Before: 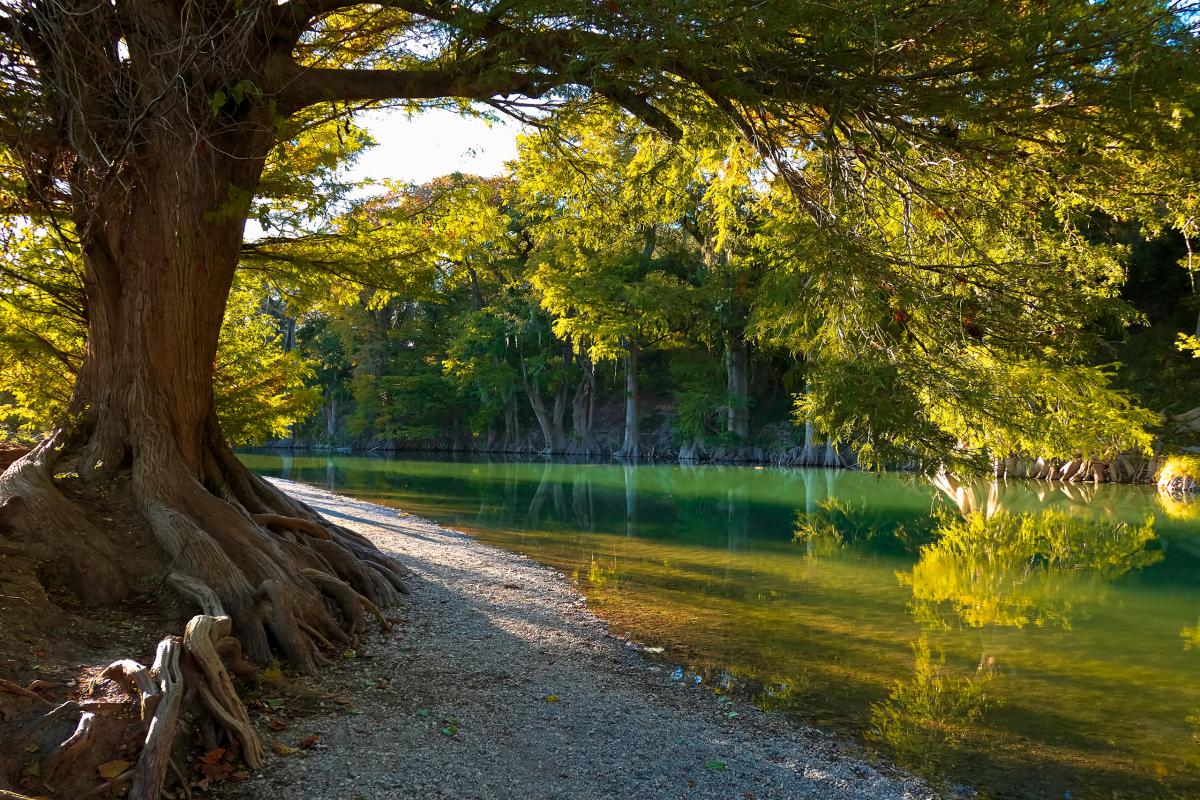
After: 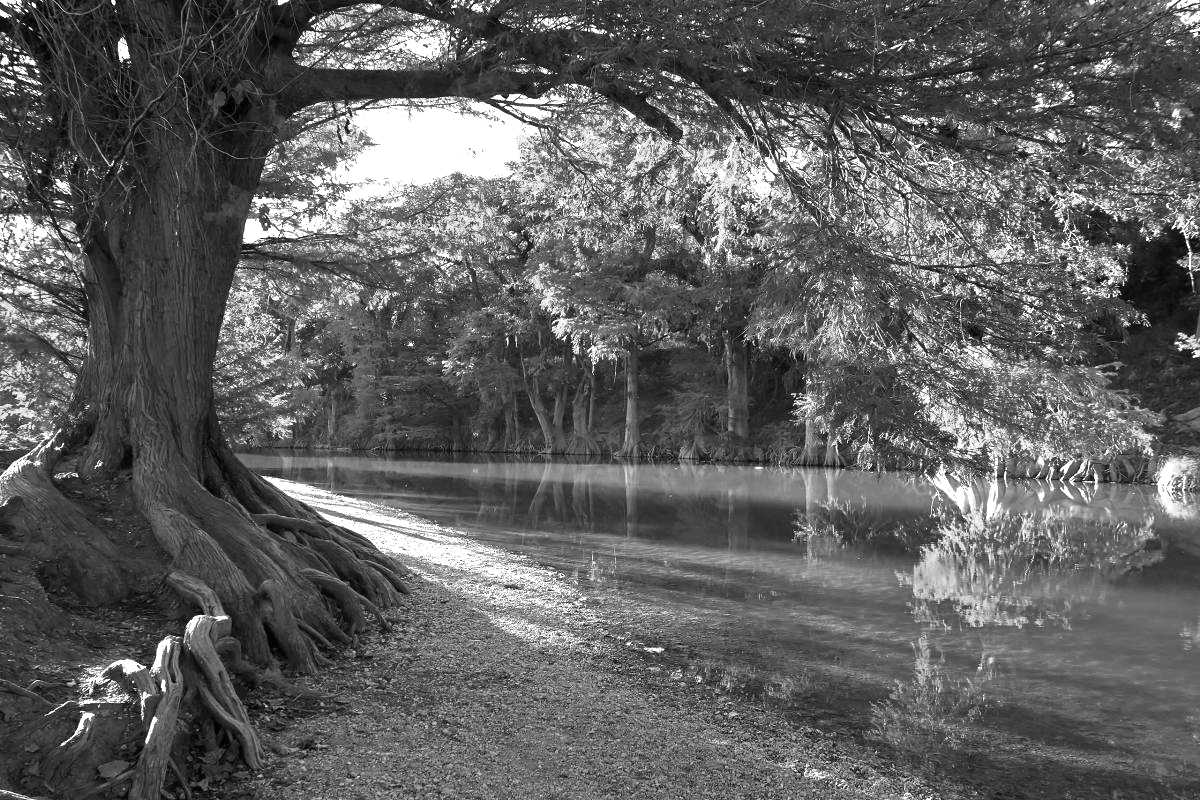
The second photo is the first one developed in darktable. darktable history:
monochrome: a 0, b 0, size 0.5, highlights 0.57
exposure: black level correction 0, exposure 1 EV, compensate exposure bias true, compensate highlight preservation false
